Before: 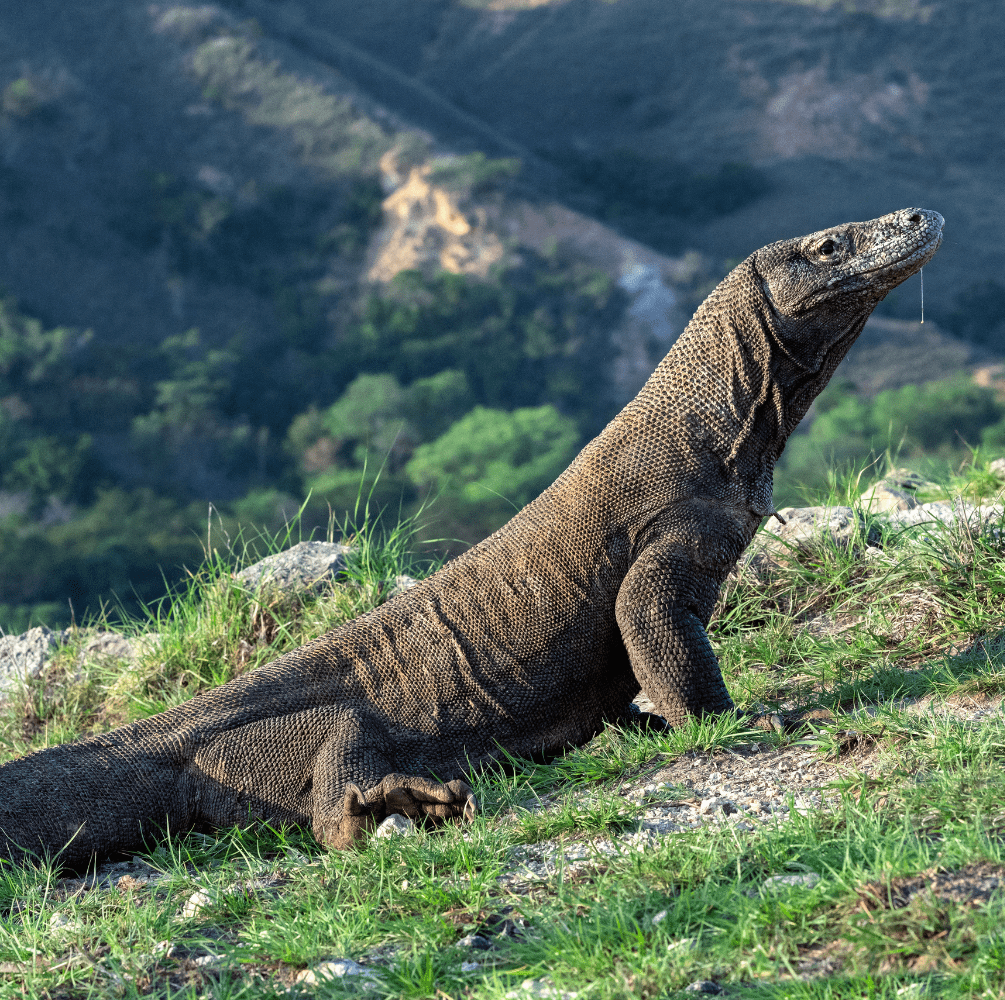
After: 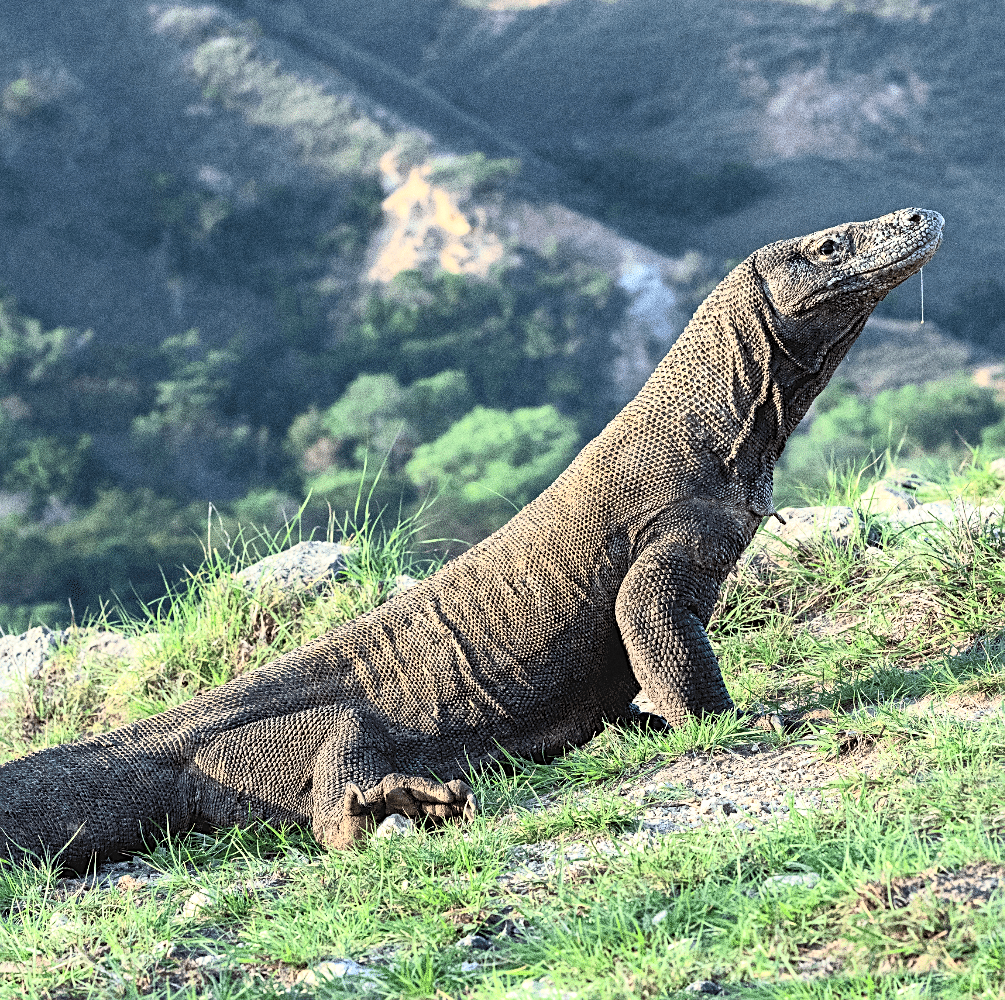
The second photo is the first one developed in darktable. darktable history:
sharpen: on, module defaults
contrast brightness saturation: contrast 0.39, brightness 0.53
grain: coarseness 0.09 ISO, strength 40%
